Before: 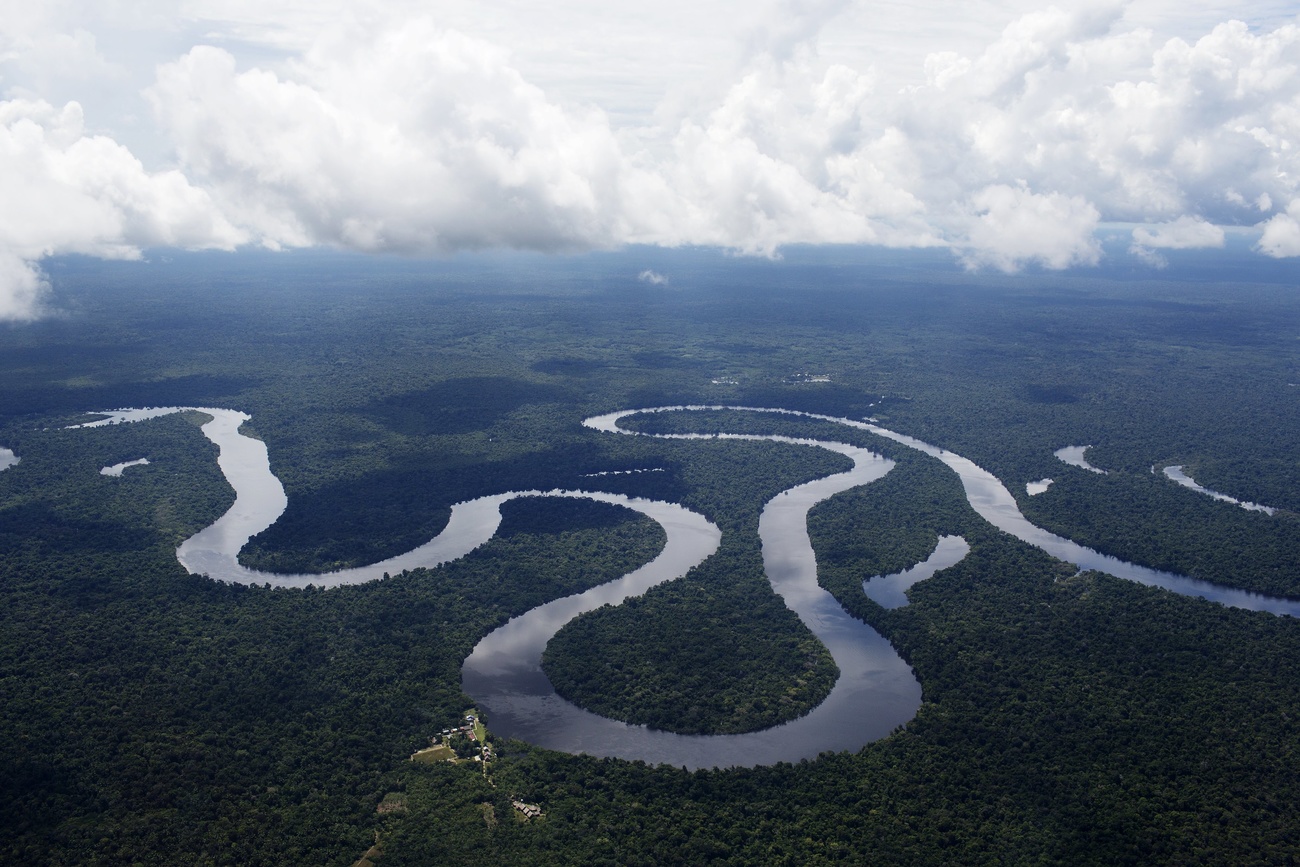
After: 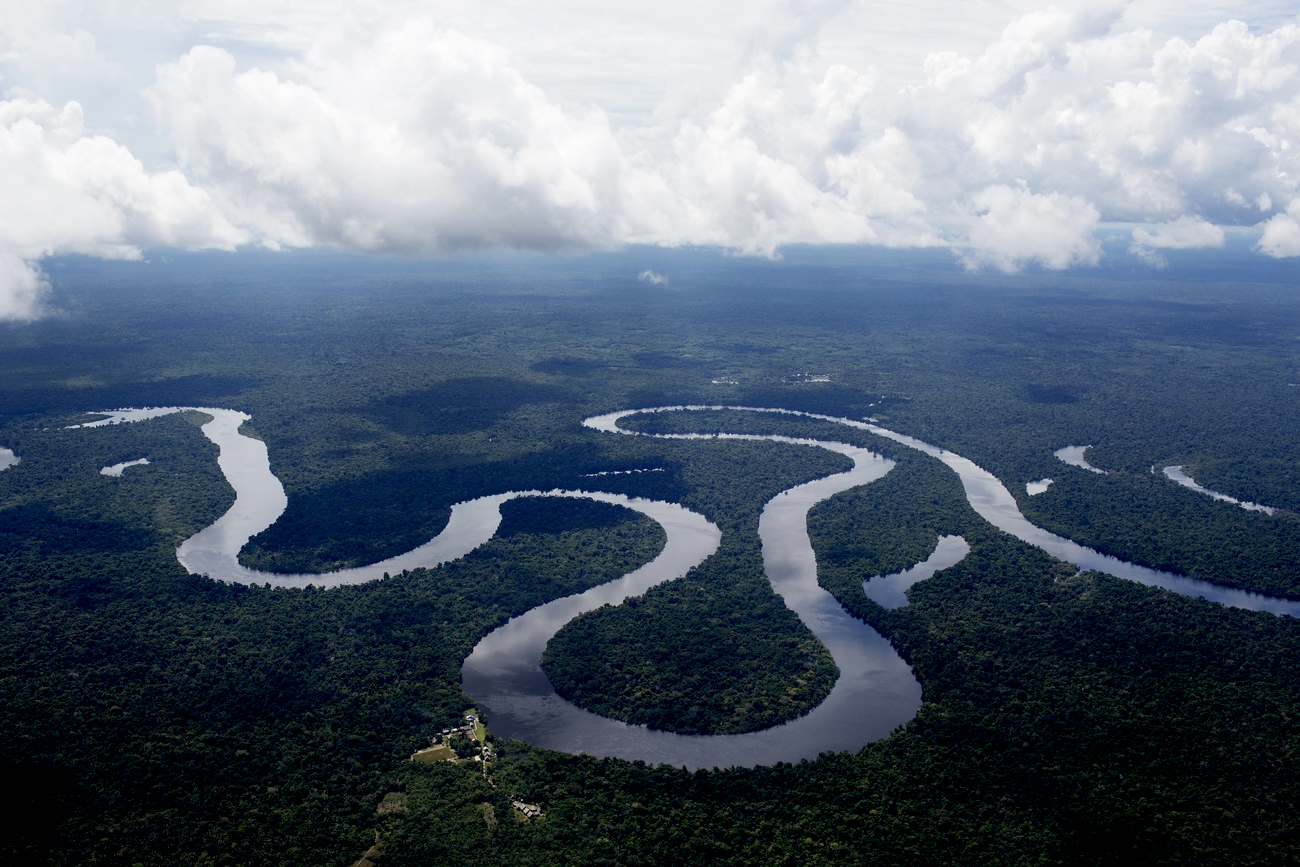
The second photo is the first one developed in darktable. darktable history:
exposure: black level correction 0.012, compensate exposure bias true, compensate highlight preservation false
